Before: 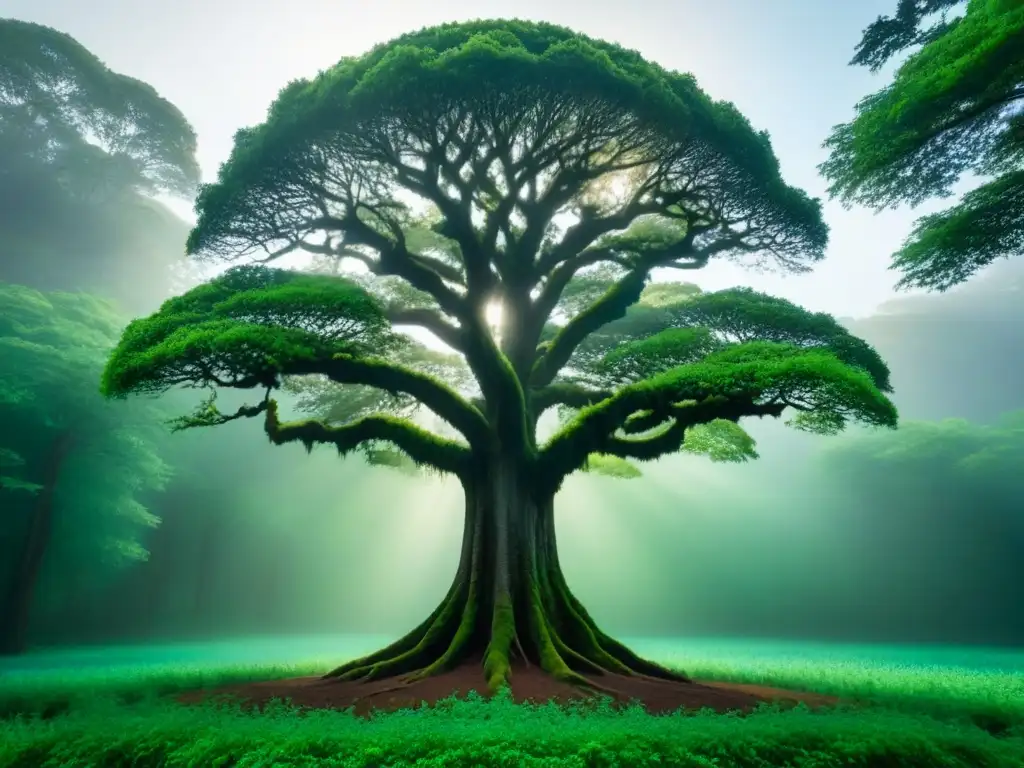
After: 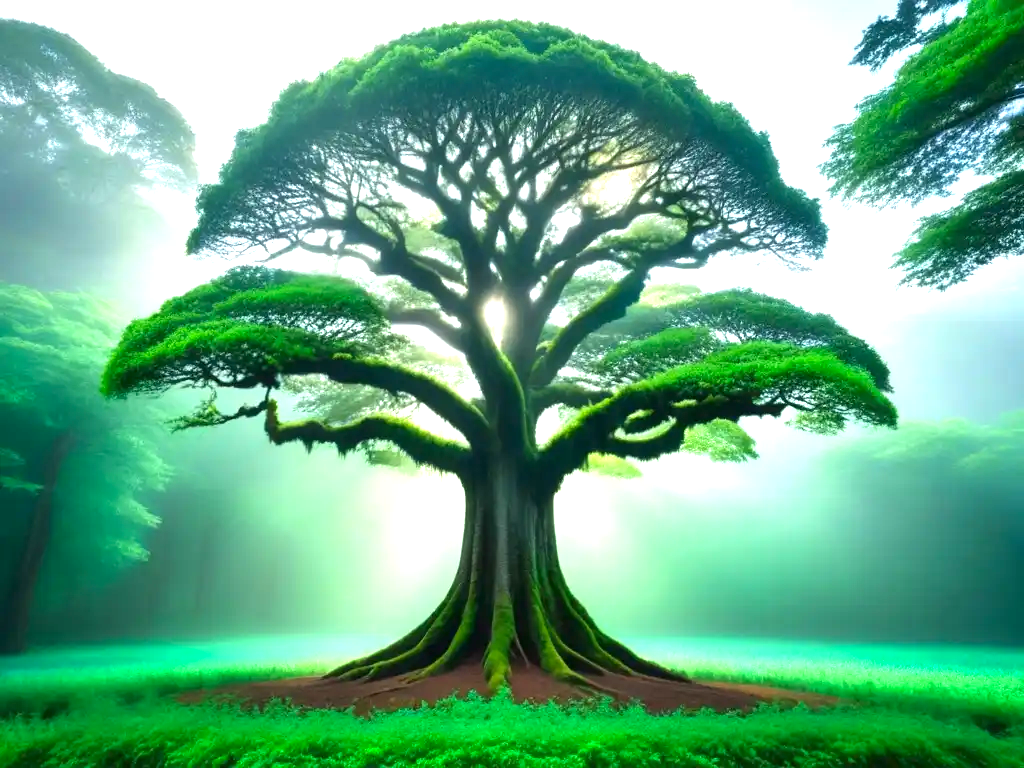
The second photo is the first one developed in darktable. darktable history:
contrast brightness saturation: contrast 0.037, saturation 0.074
exposure: black level correction 0, exposure 1.123 EV, compensate exposure bias true, compensate highlight preservation false
